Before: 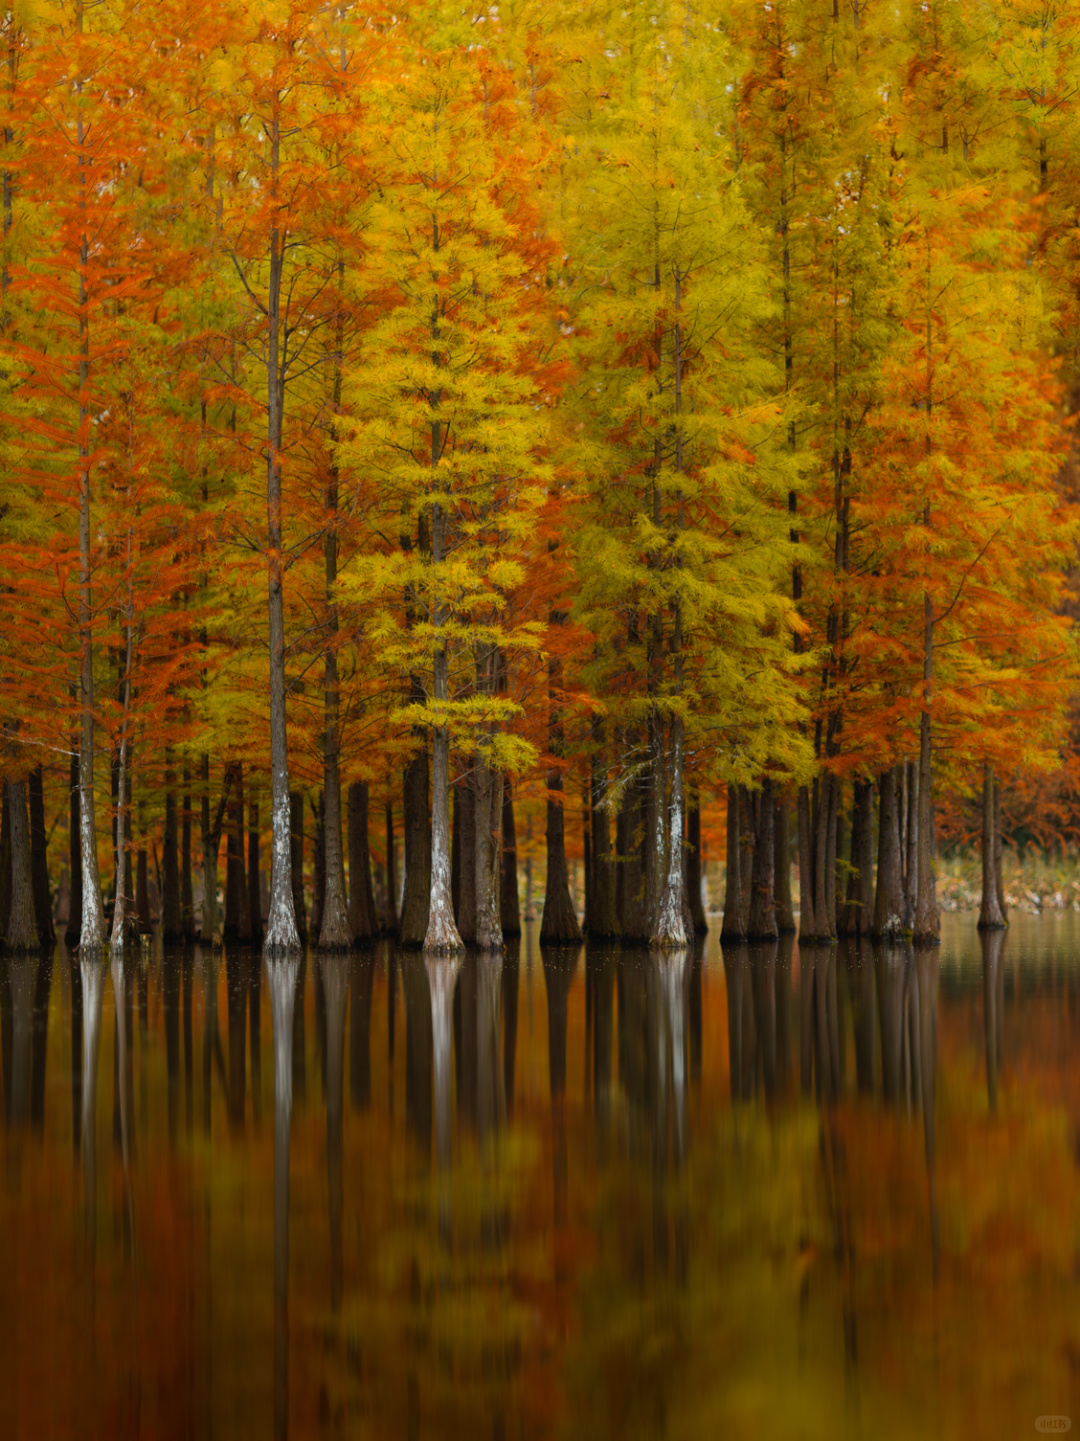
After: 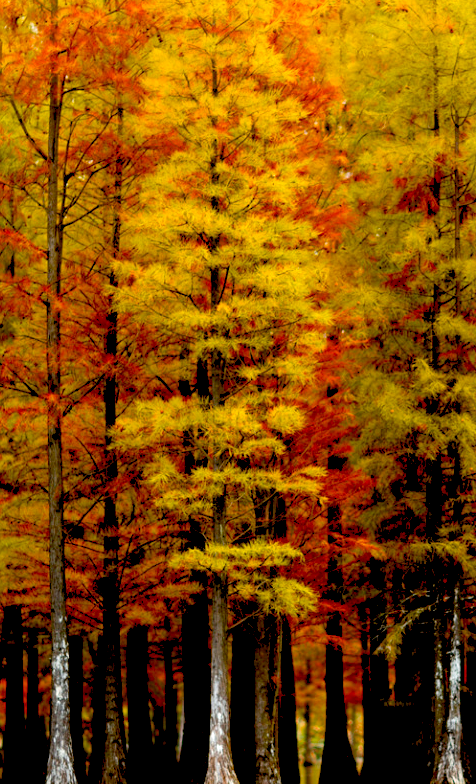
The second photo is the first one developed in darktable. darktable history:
exposure: black level correction 0.04, exposure 0.498 EV, compensate exposure bias true, compensate highlight preservation false
crop: left 20.531%, top 10.761%, right 35.357%, bottom 34.788%
levels: levels [0.016, 0.484, 0.953]
